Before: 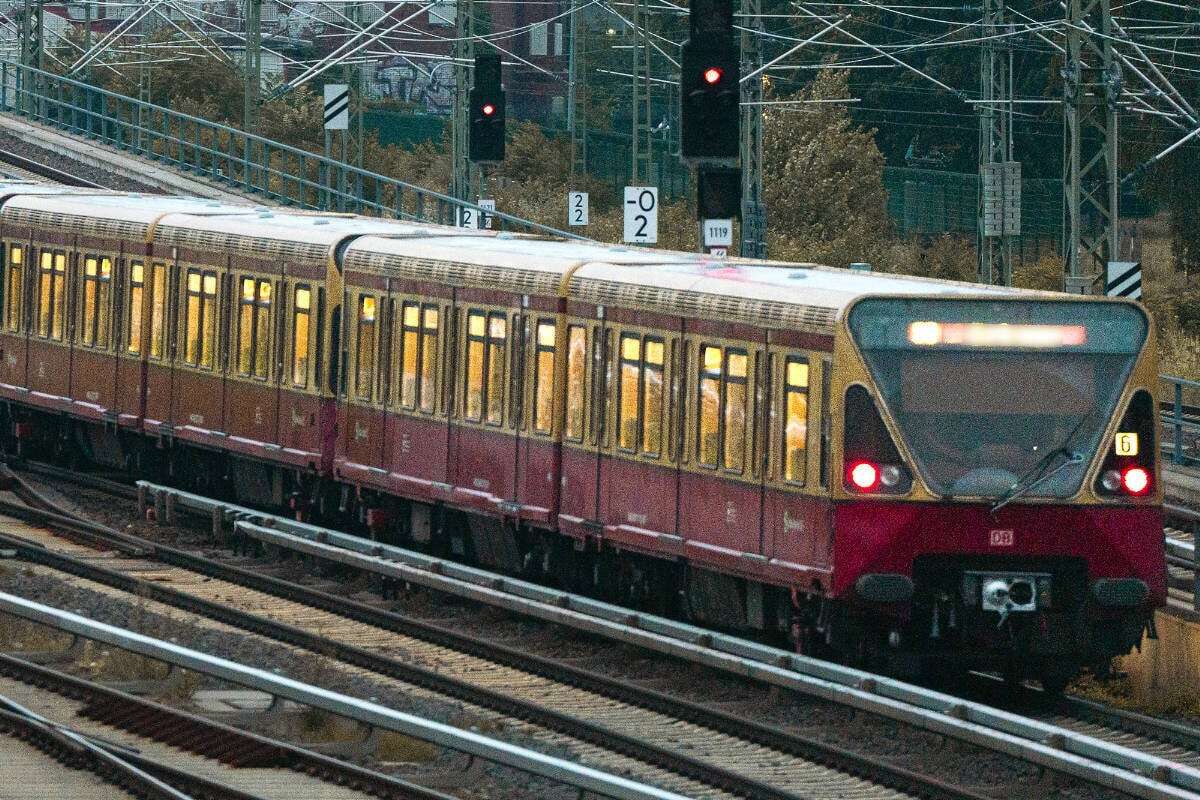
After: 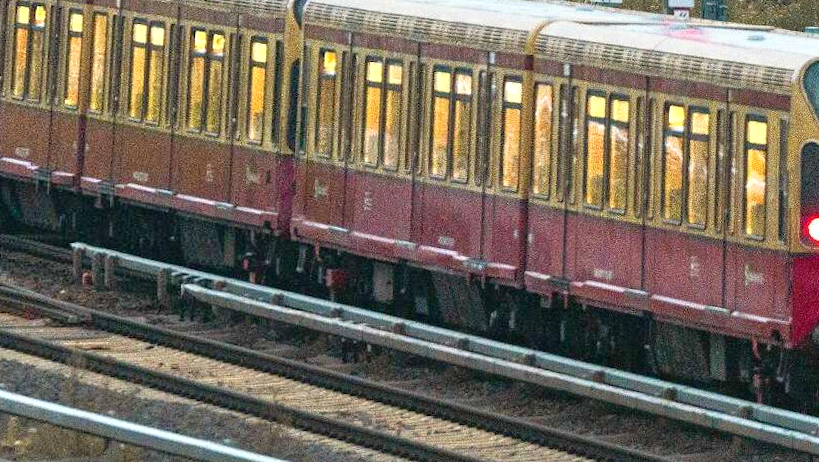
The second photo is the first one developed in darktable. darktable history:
rotate and perspective: rotation -0.013°, lens shift (vertical) -0.027, lens shift (horizontal) 0.178, crop left 0.016, crop right 0.989, crop top 0.082, crop bottom 0.918
tone equalizer: -8 EV 1 EV, -7 EV 1 EV, -6 EV 1 EV, -5 EV 1 EV, -4 EV 1 EV, -3 EV 0.75 EV, -2 EV 0.5 EV, -1 EV 0.25 EV
grain: coarseness 0.09 ISO, strength 16.61%
crop: left 6.488%, top 27.668%, right 24.183%, bottom 8.656%
